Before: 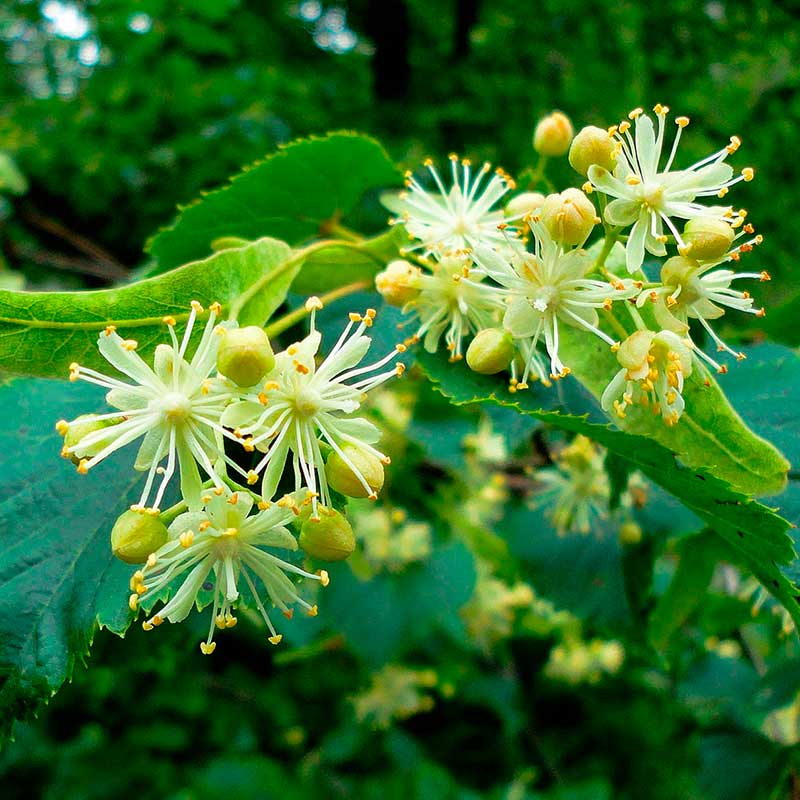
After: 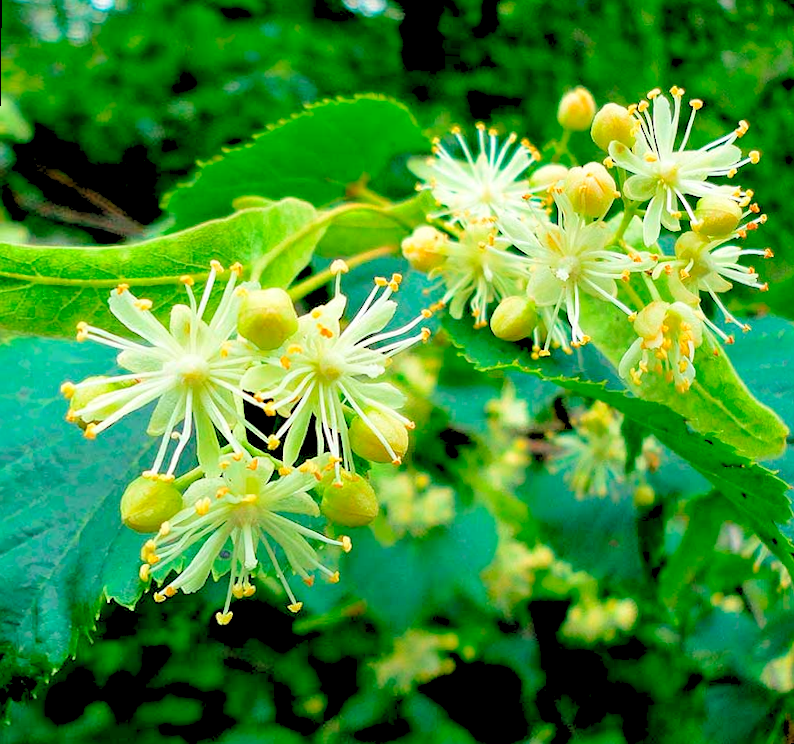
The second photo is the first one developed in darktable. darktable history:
levels: levels [0.093, 0.434, 0.988]
rotate and perspective: rotation 0.679°, lens shift (horizontal) 0.136, crop left 0.009, crop right 0.991, crop top 0.078, crop bottom 0.95
sharpen: radius 2.883, amount 0.868, threshold 47.523
